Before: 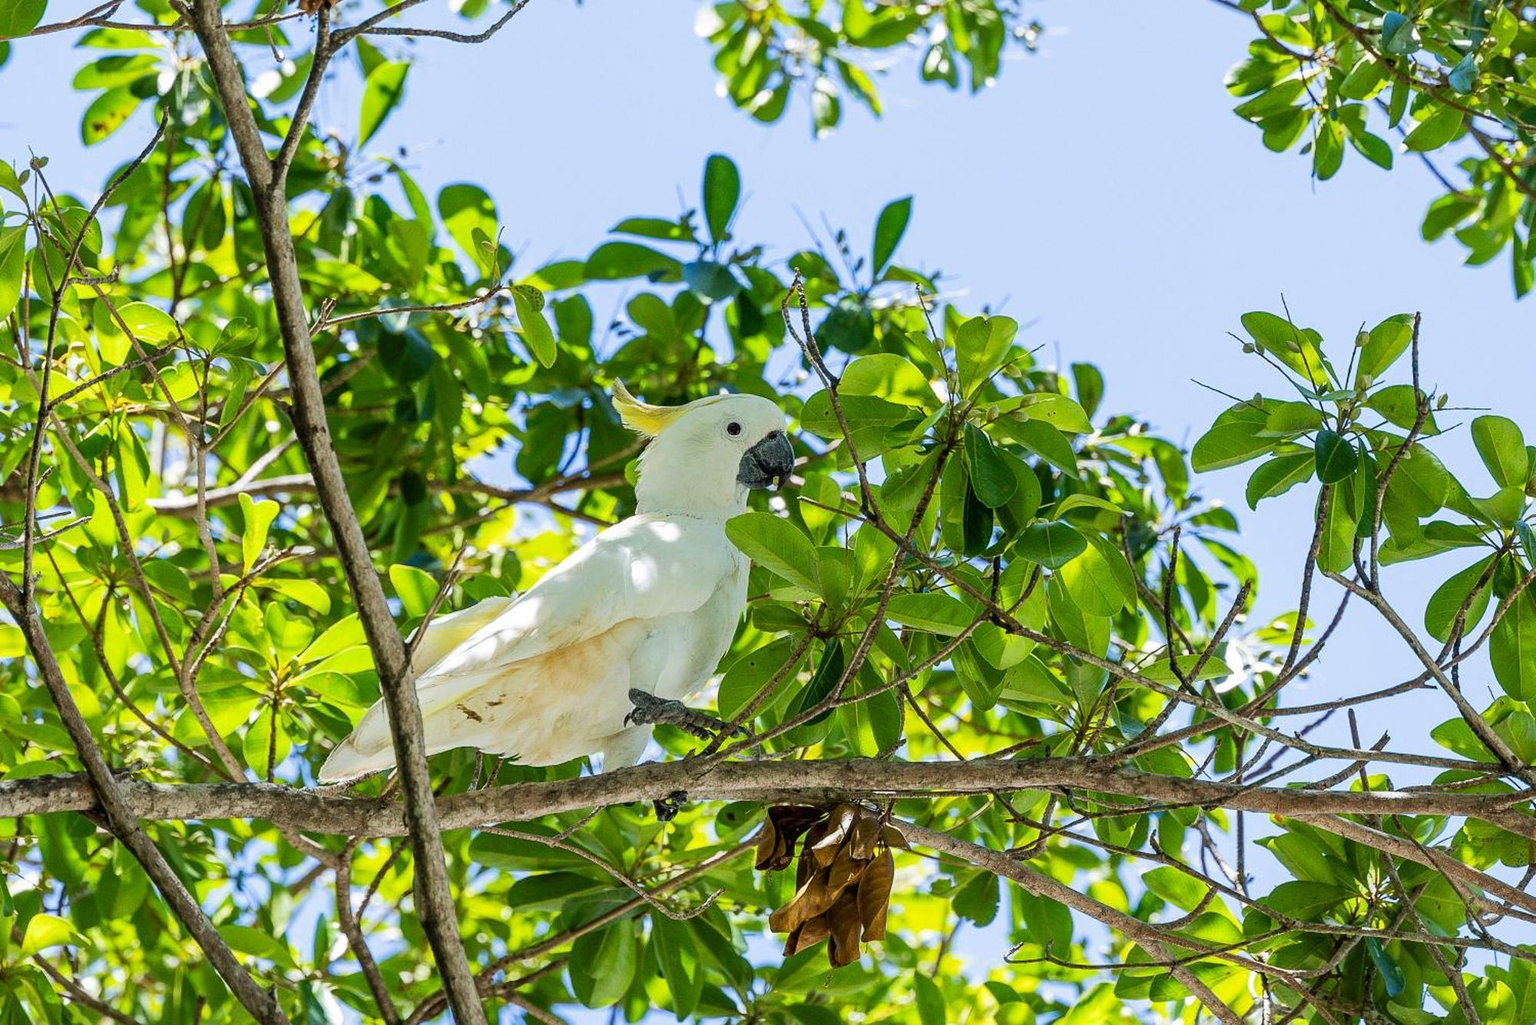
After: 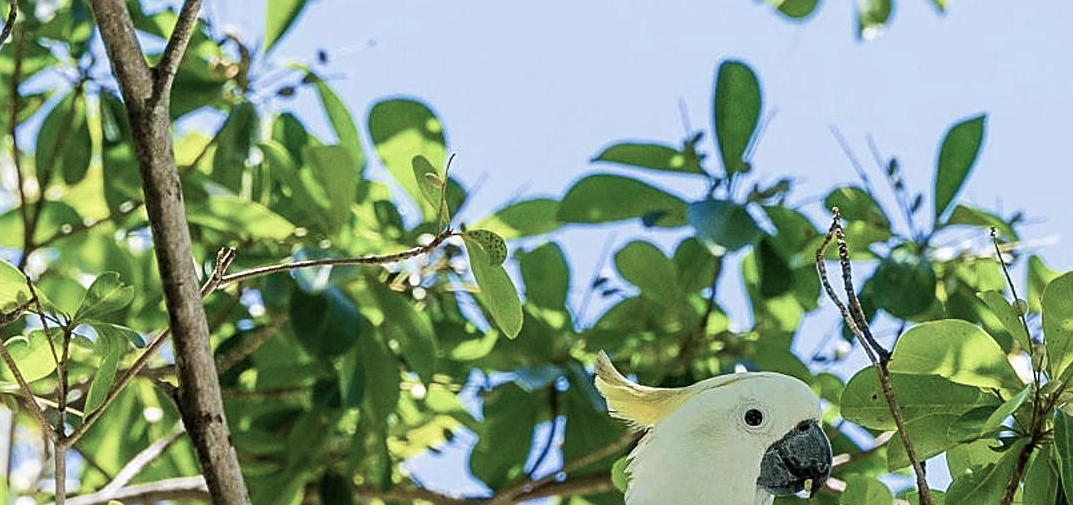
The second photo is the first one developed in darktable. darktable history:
velvia: strength 27%
sharpen: on, module defaults
crop: left 10.121%, top 10.631%, right 36.218%, bottom 51.526%
color balance: input saturation 100.43%, contrast fulcrum 14.22%, output saturation 70.41%
